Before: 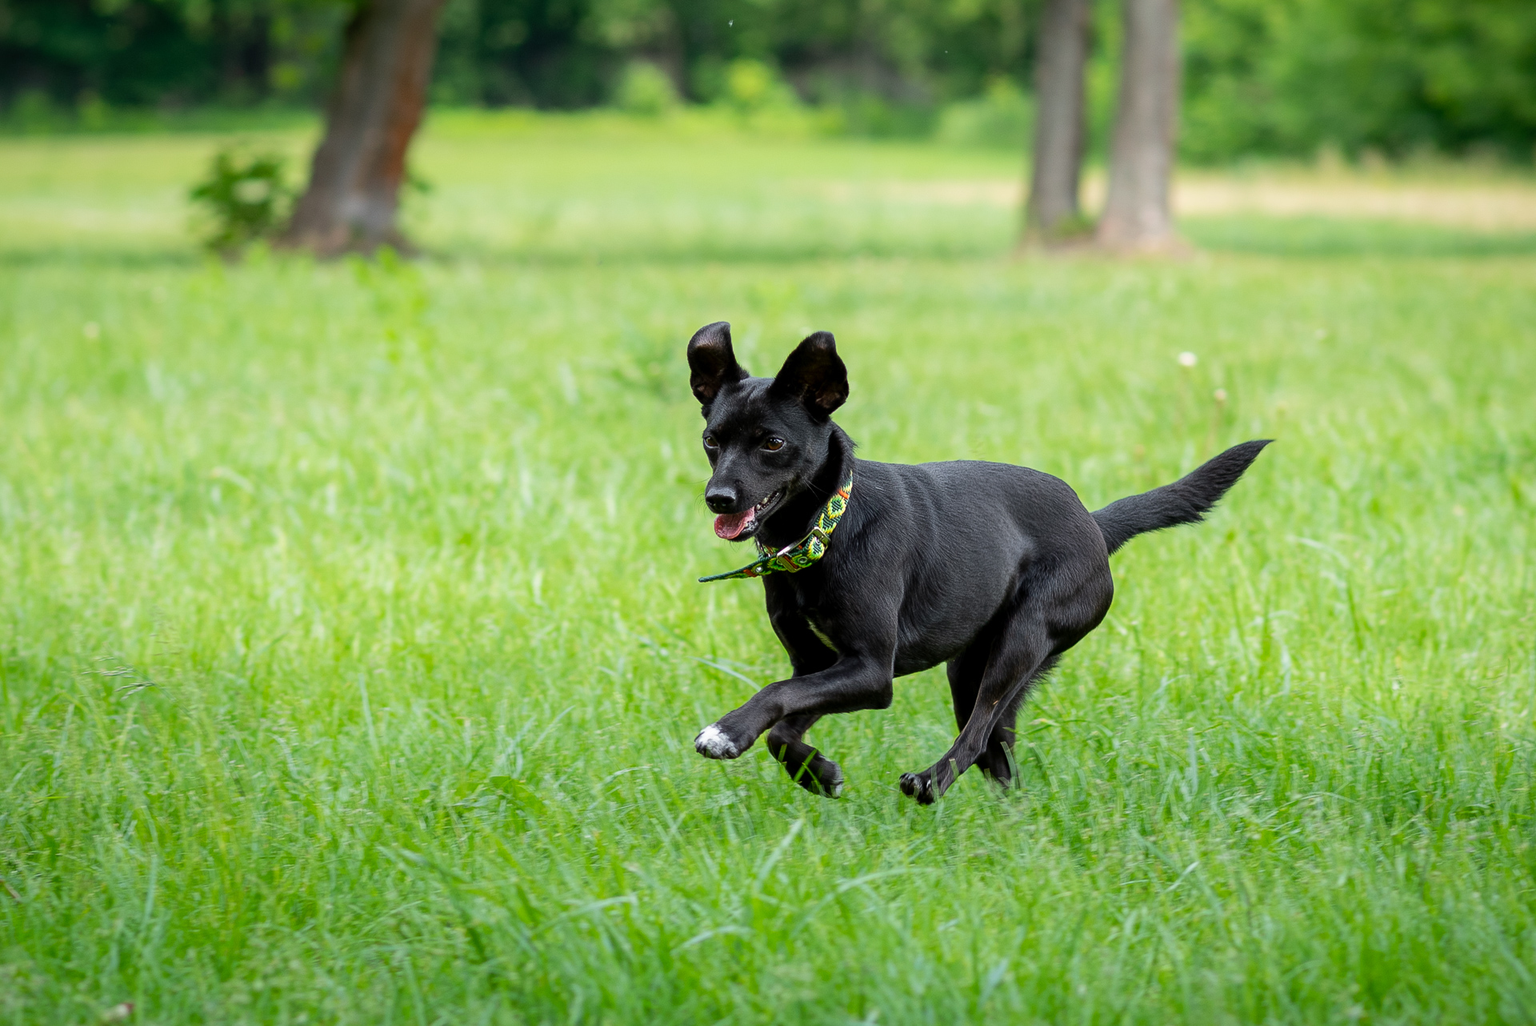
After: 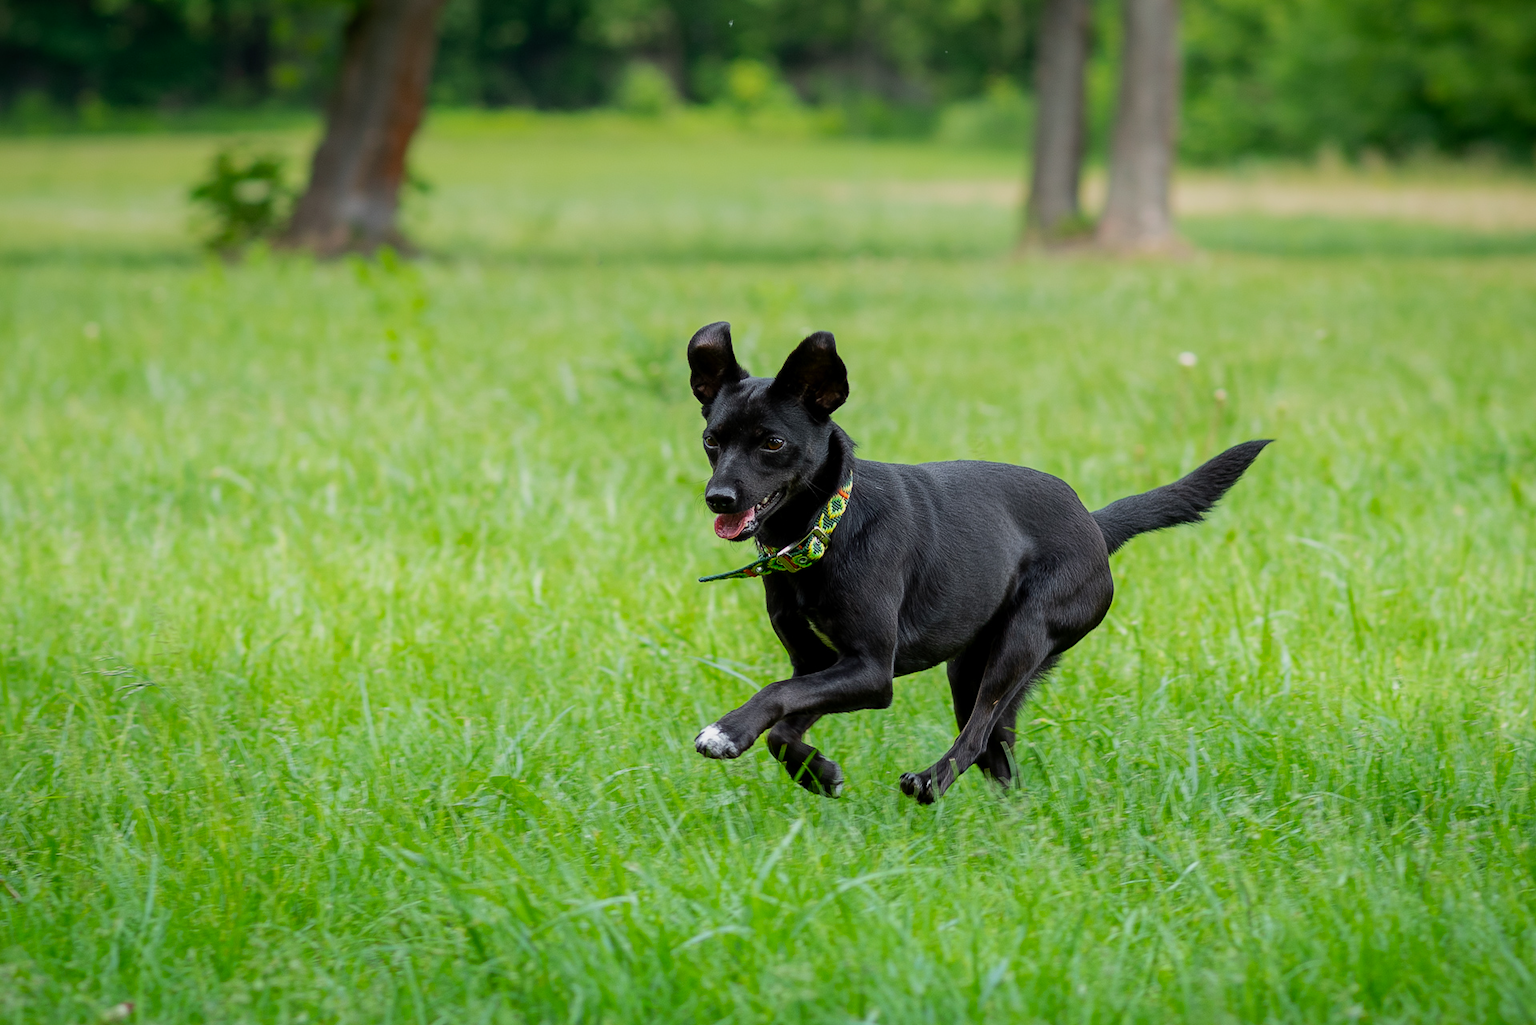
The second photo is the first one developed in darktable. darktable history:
contrast brightness saturation: saturation 0.1
graduated density: rotation -0.352°, offset 57.64
